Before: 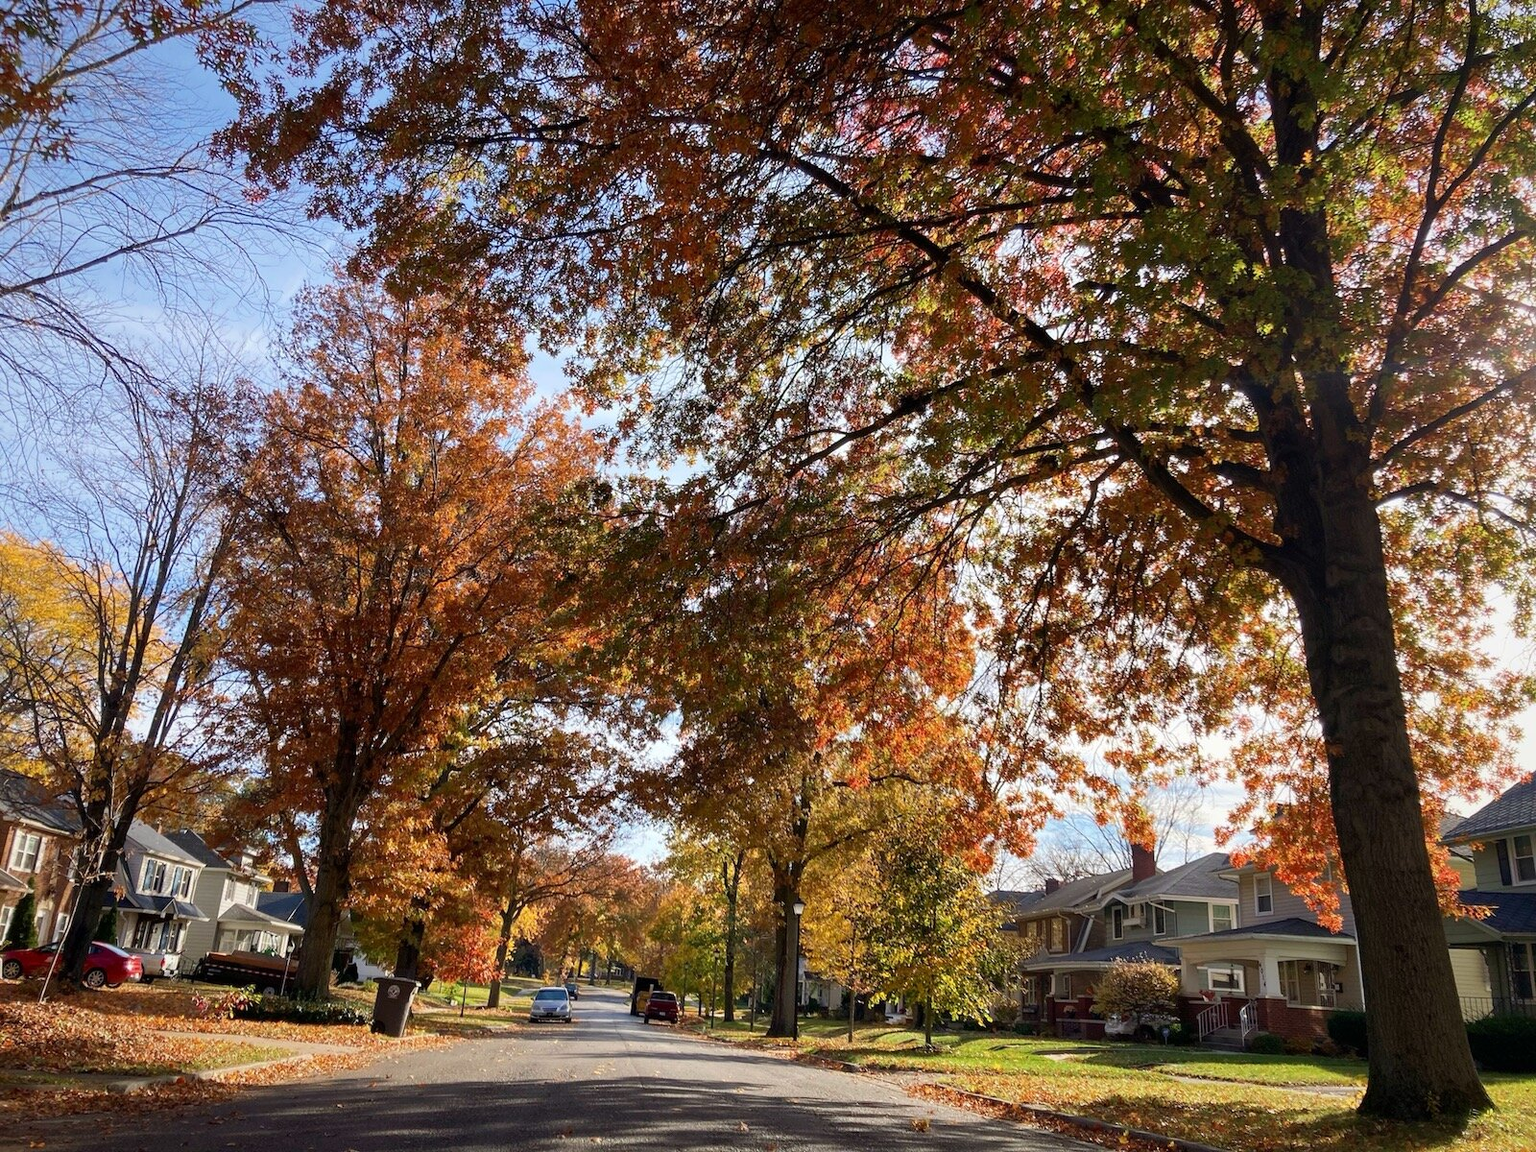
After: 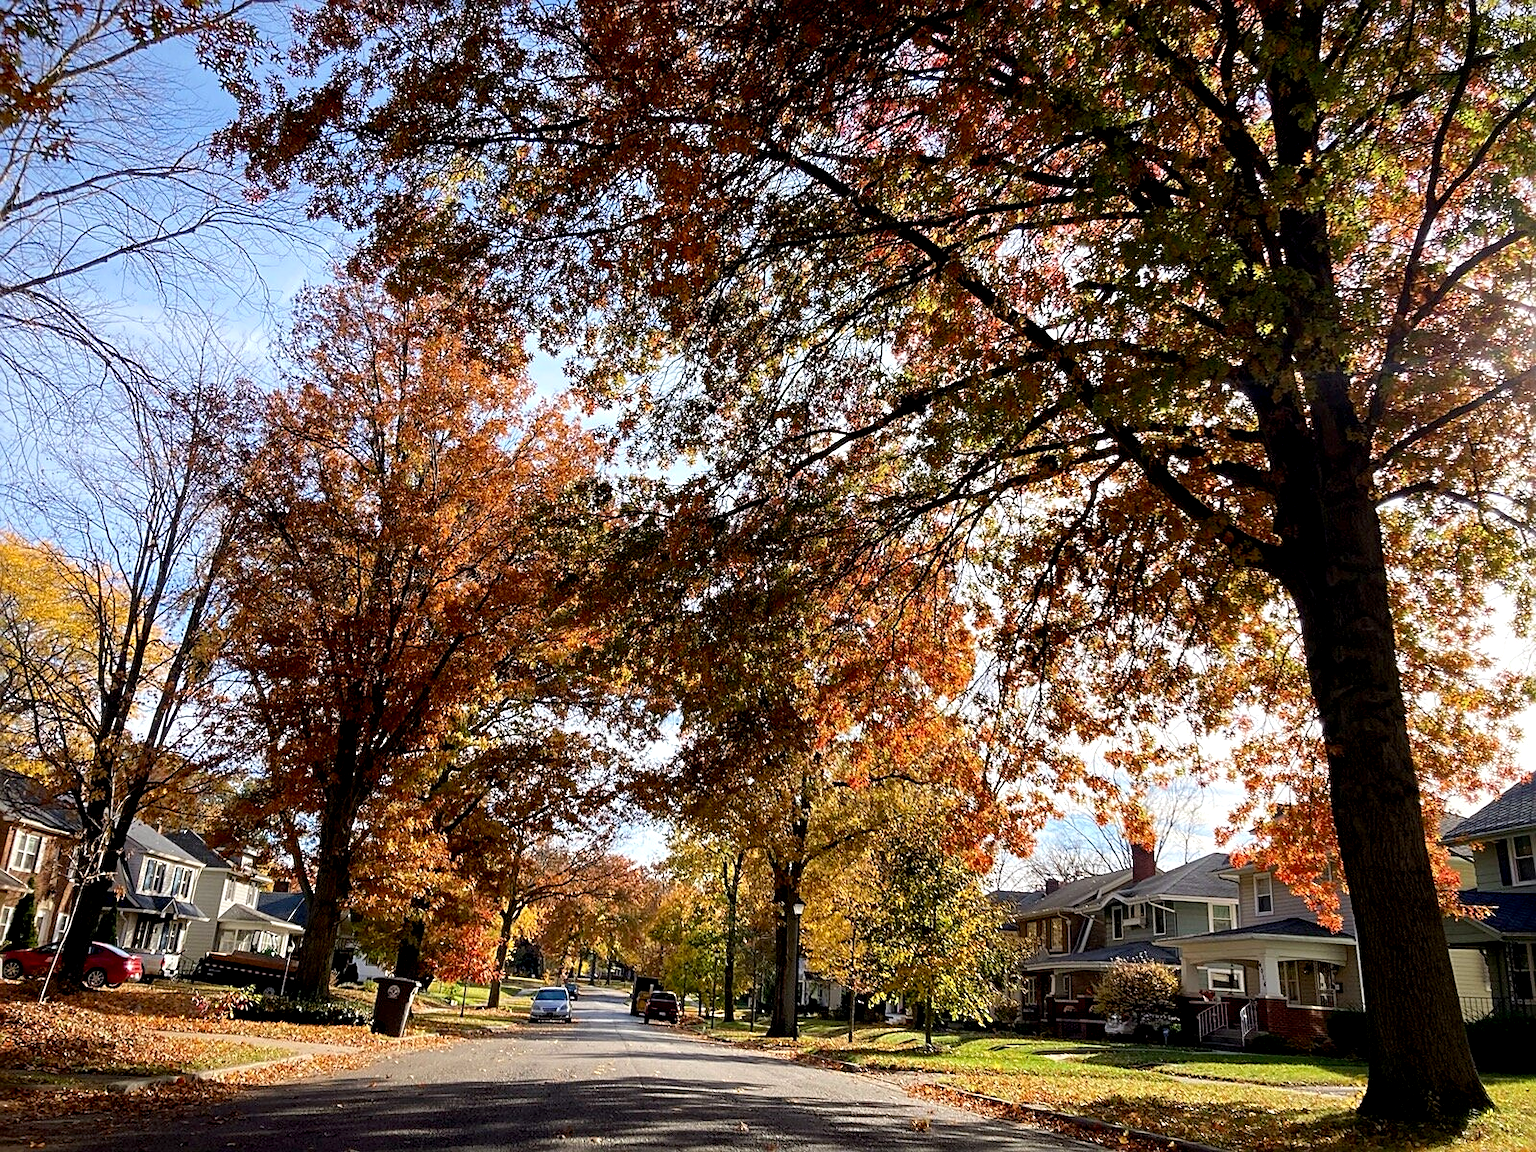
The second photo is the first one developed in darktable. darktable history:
sharpen: on, module defaults
tone equalizer: -8 EV -0.397 EV, -7 EV -0.386 EV, -6 EV -0.296 EV, -5 EV -0.23 EV, -3 EV 0.238 EV, -2 EV 0.361 EV, -1 EV 0.378 EV, +0 EV 0.43 EV
exposure: black level correction 0.009, exposure -0.161 EV, compensate highlight preservation false
color correction: highlights b* -0.057
